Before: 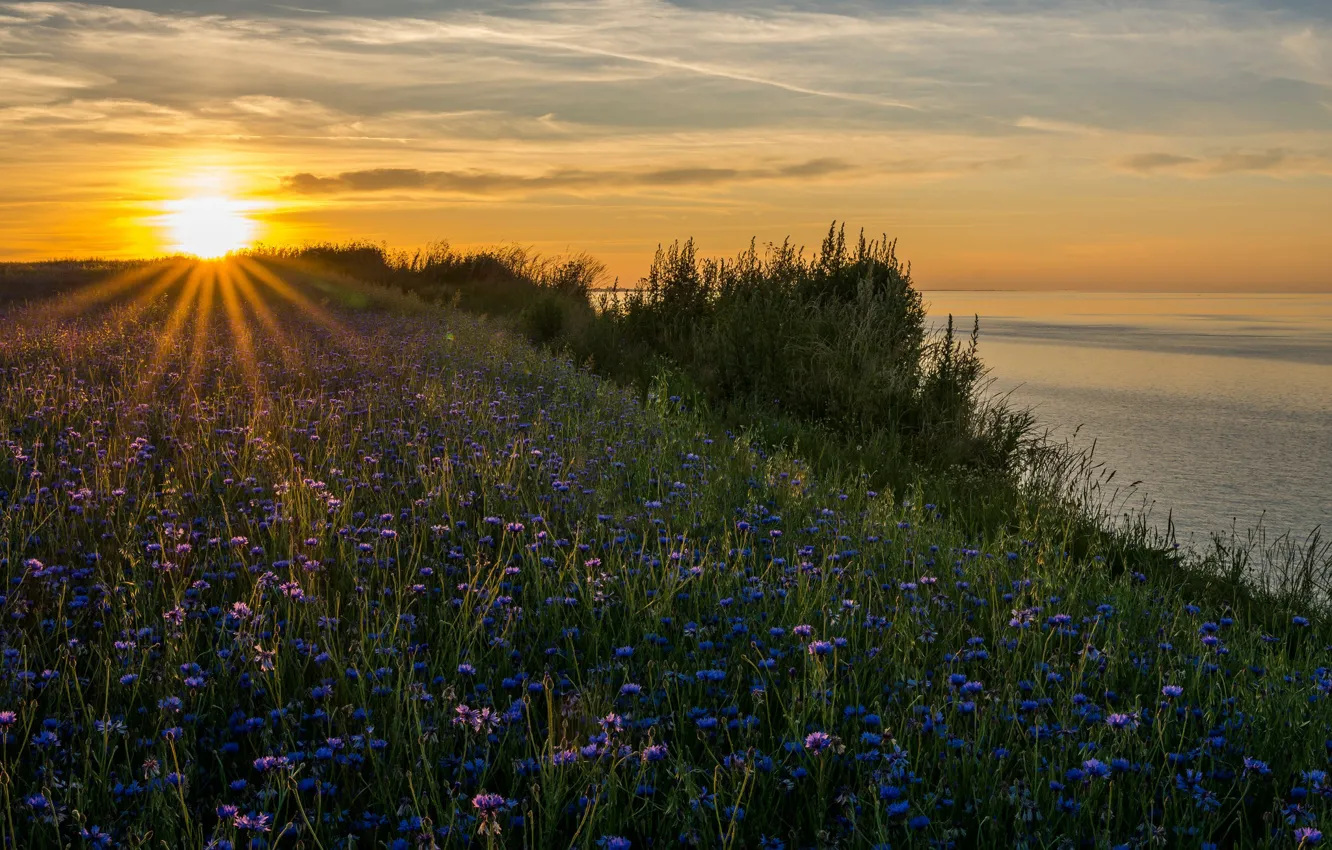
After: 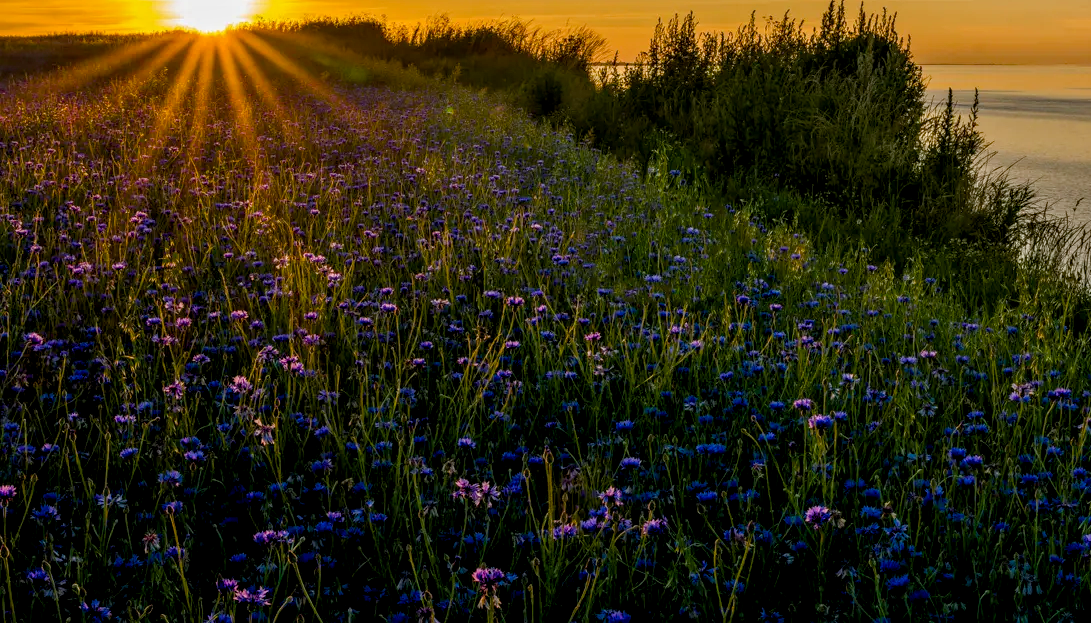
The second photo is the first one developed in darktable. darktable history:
color balance rgb: global offset › luminance -0.496%, perceptual saturation grading › global saturation 26.536%, perceptual saturation grading › highlights -27.635%, perceptual saturation grading › mid-tones 15.749%, perceptual saturation grading › shadows 33.141%
crop: top 26.63%, right 18.049%
local contrast: on, module defaults
